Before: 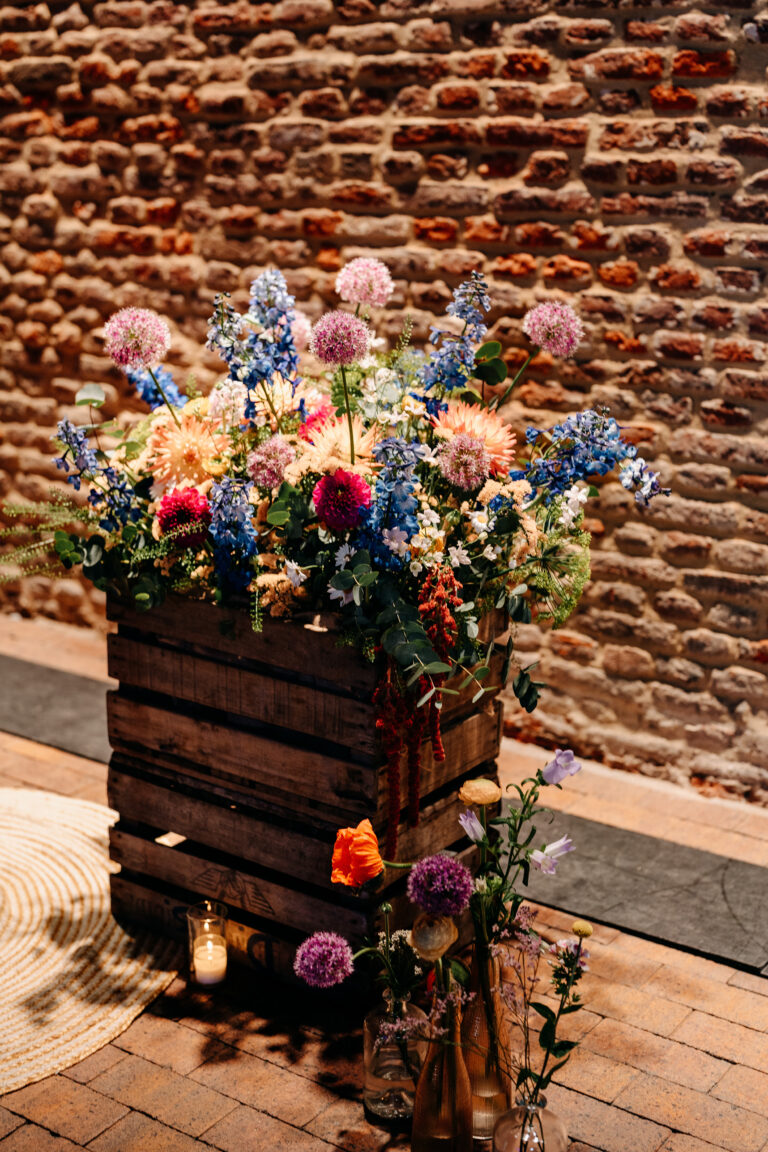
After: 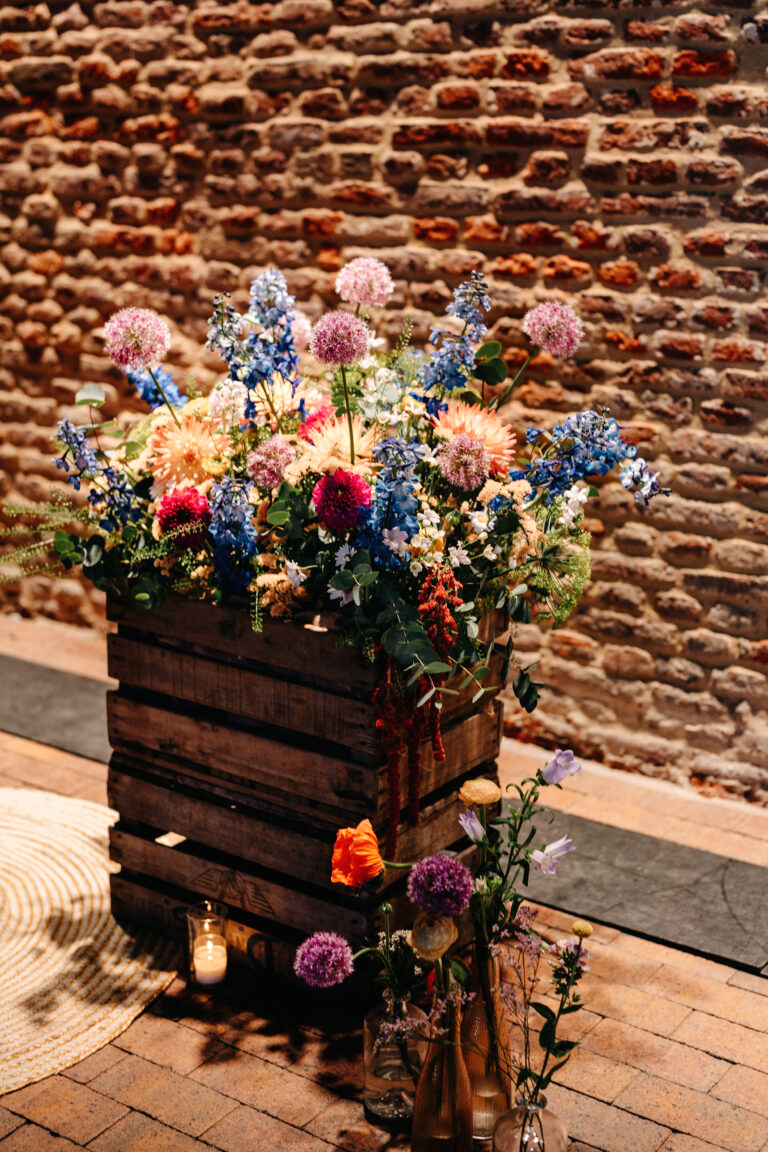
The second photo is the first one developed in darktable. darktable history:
exposure: black level correction -0.001, exposure 0.08 EV, compensate highlight preservation false
